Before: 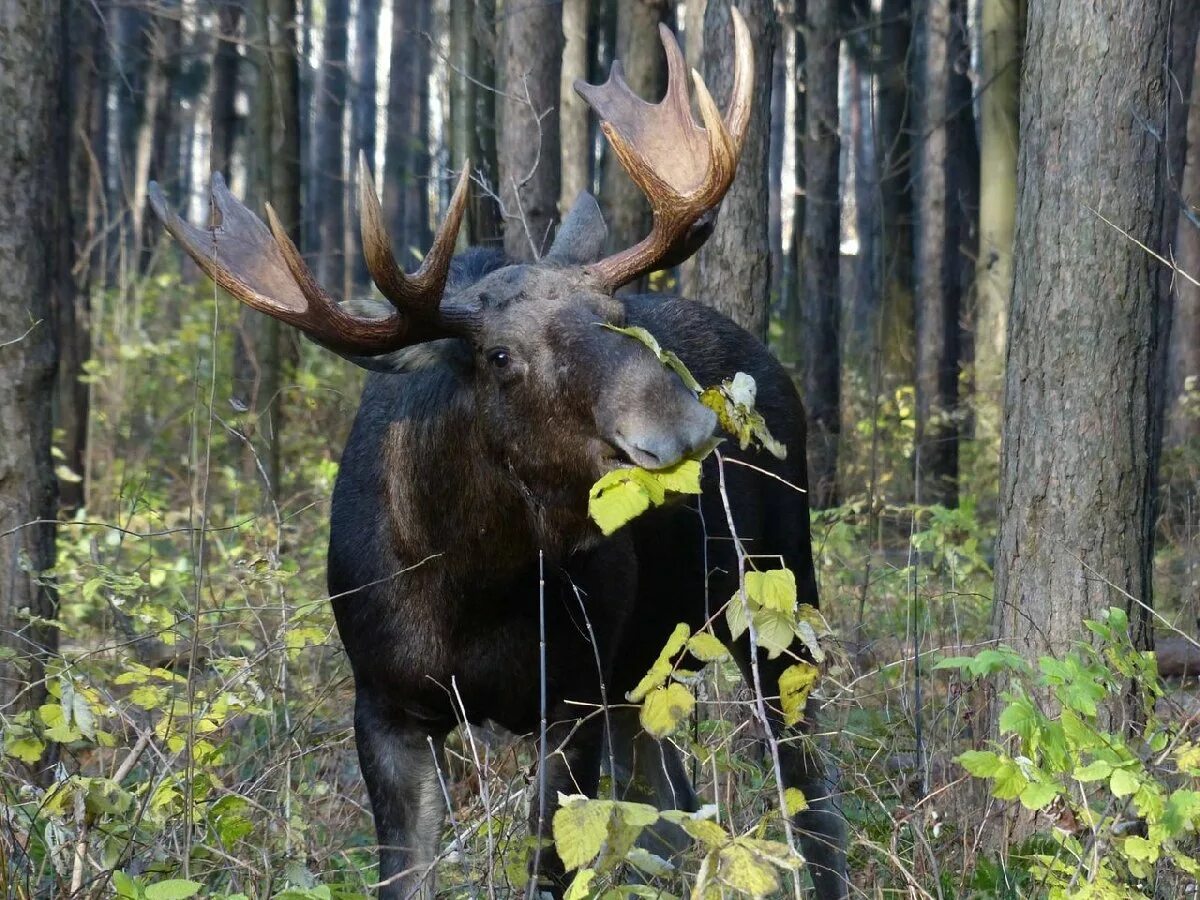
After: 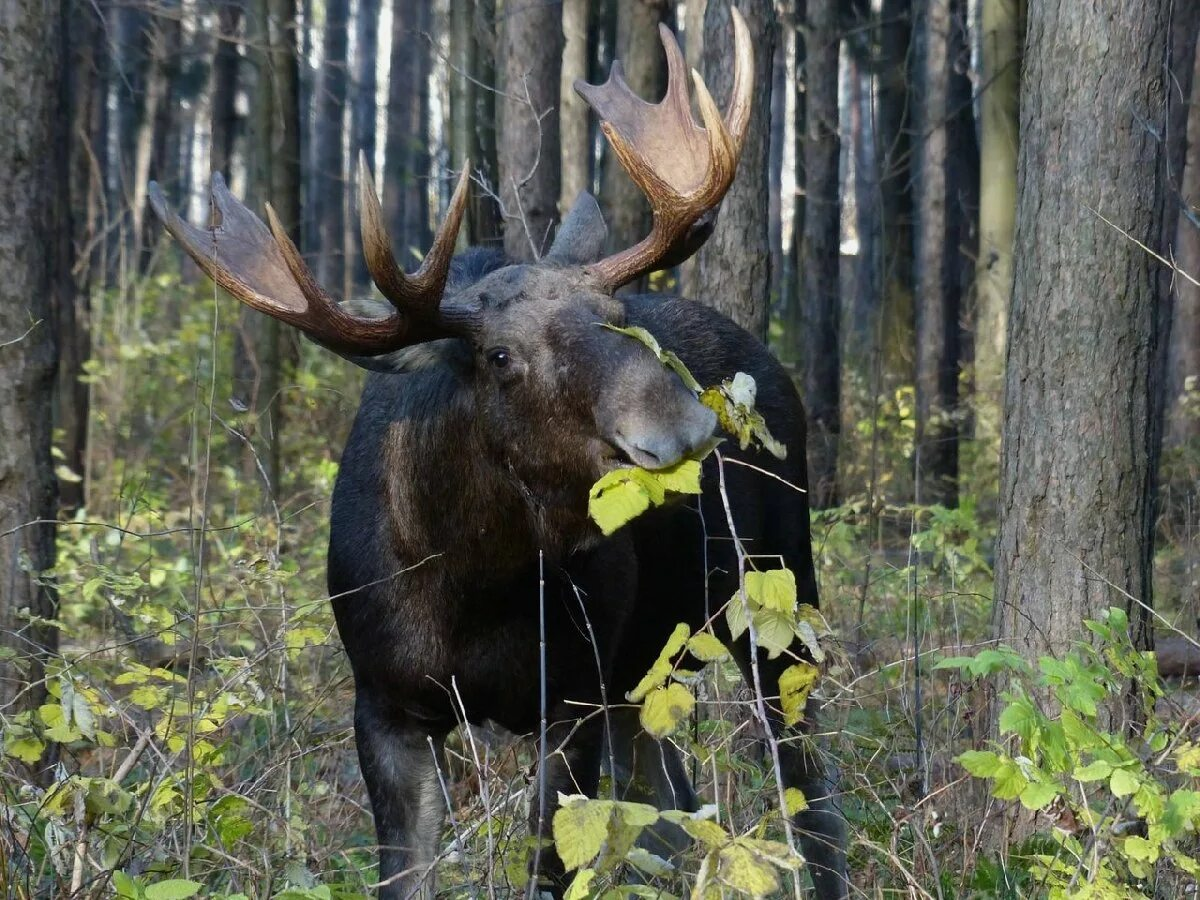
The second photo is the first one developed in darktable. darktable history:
exposure: exposure -0.148 EV, compensate exposure bias true, compensate highlight preservation false
